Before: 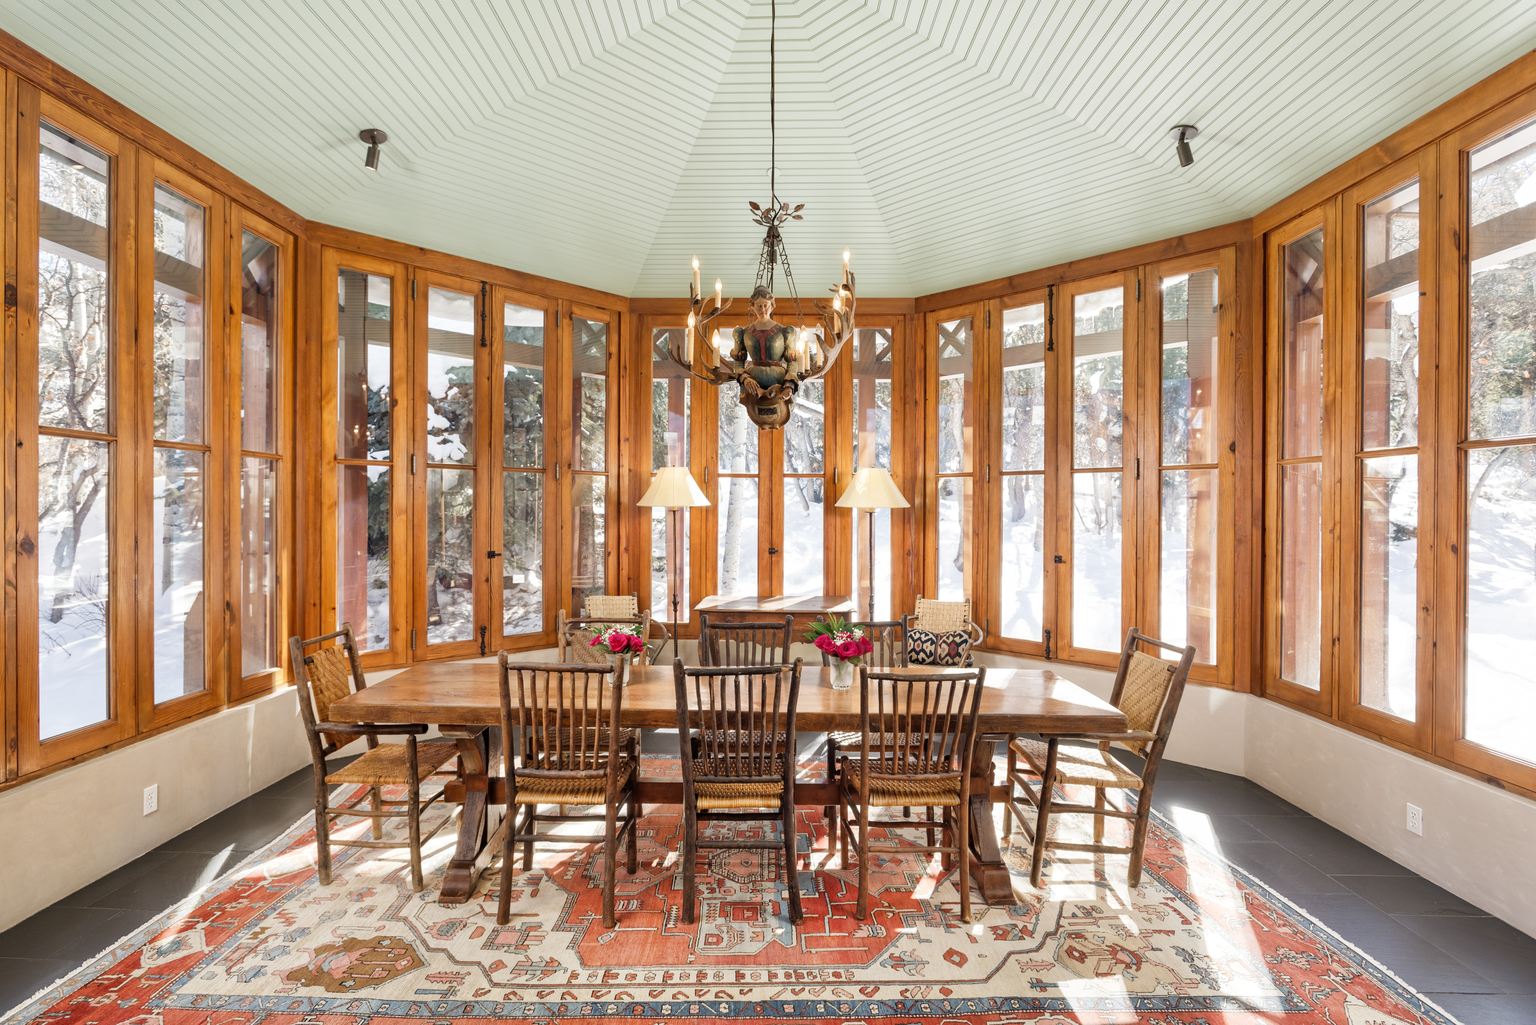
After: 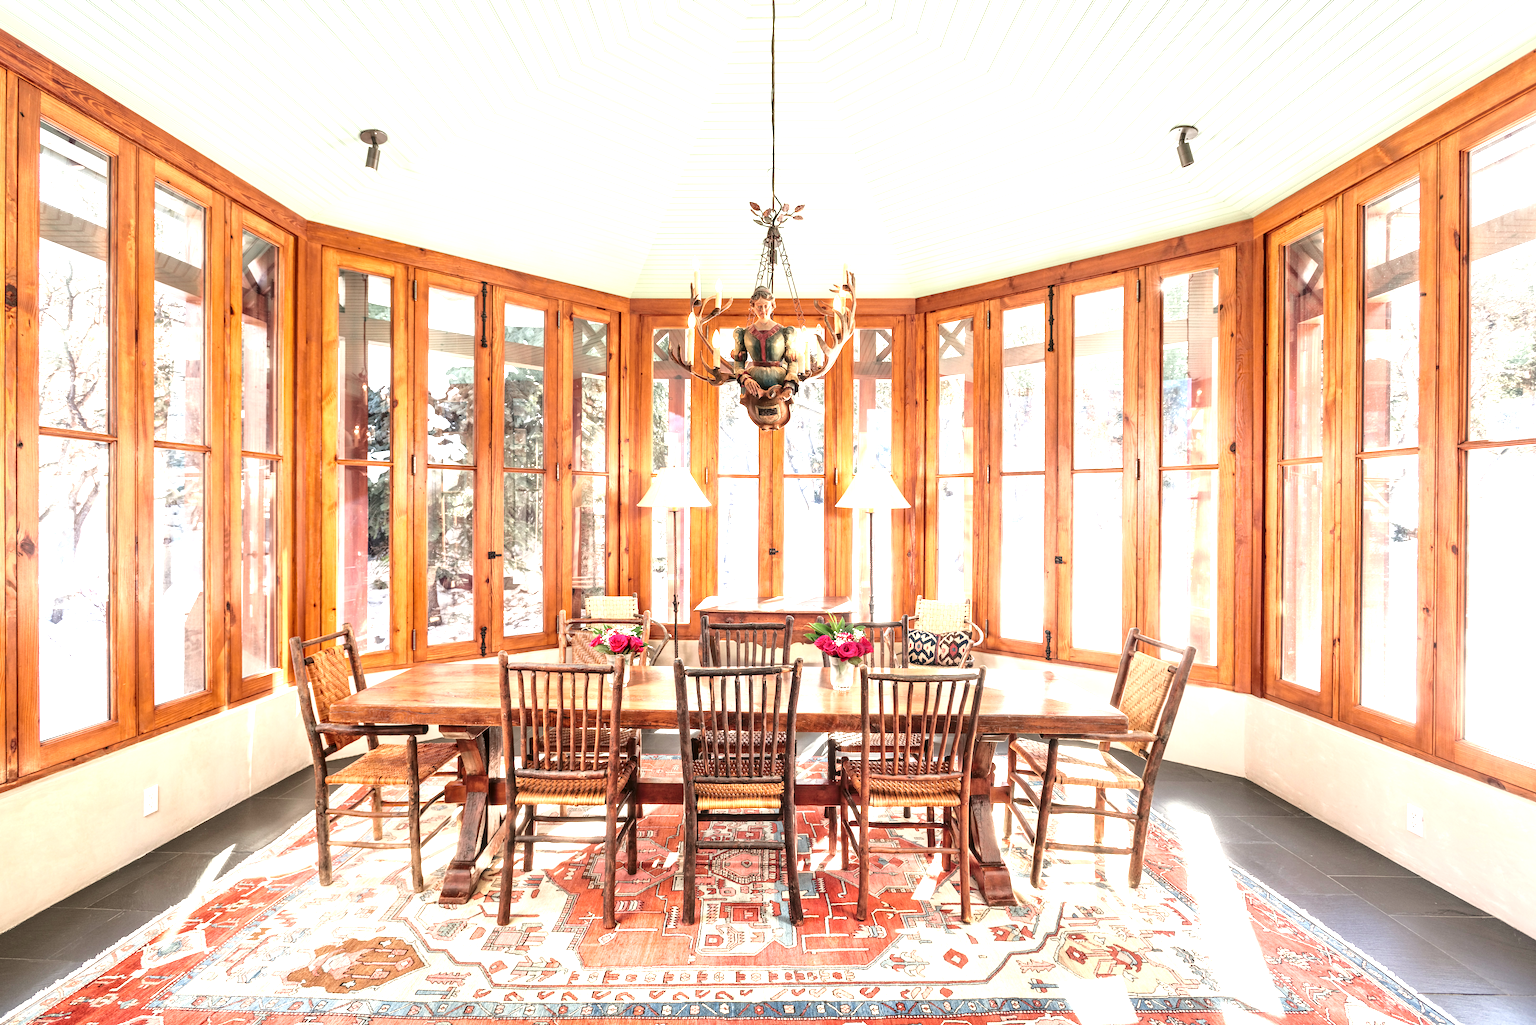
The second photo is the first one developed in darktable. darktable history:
local contrast: on, module defaults
tone curve: curves: ch0 [(0, 0.021) (0.059, 0.053) (0.212, 0.18) (0.337, 0.304) (0.495, 0.505) (0.725, 0.731) (0.89, 0.919) (1, 1)]; ch1 [(0, 0) (0.094, 0.081) (0.311, 0.282) (0.421, 0.417) (0.479, 0.475) (0.54, 0.55) (0.615, 0.65) (0.683, 0.688) (1, 1)]; ch2 [(0, 0) (0.257, 0.217) (0.44, 0.431) (0.498, 0.507) (0.603, 0.598) (1, 1)], color space Lab, independent channels, preserve colors none
exposure: black level correction 0, exposure 1.173 EV, compensate exposure bias true, compensate highlight preservation false
